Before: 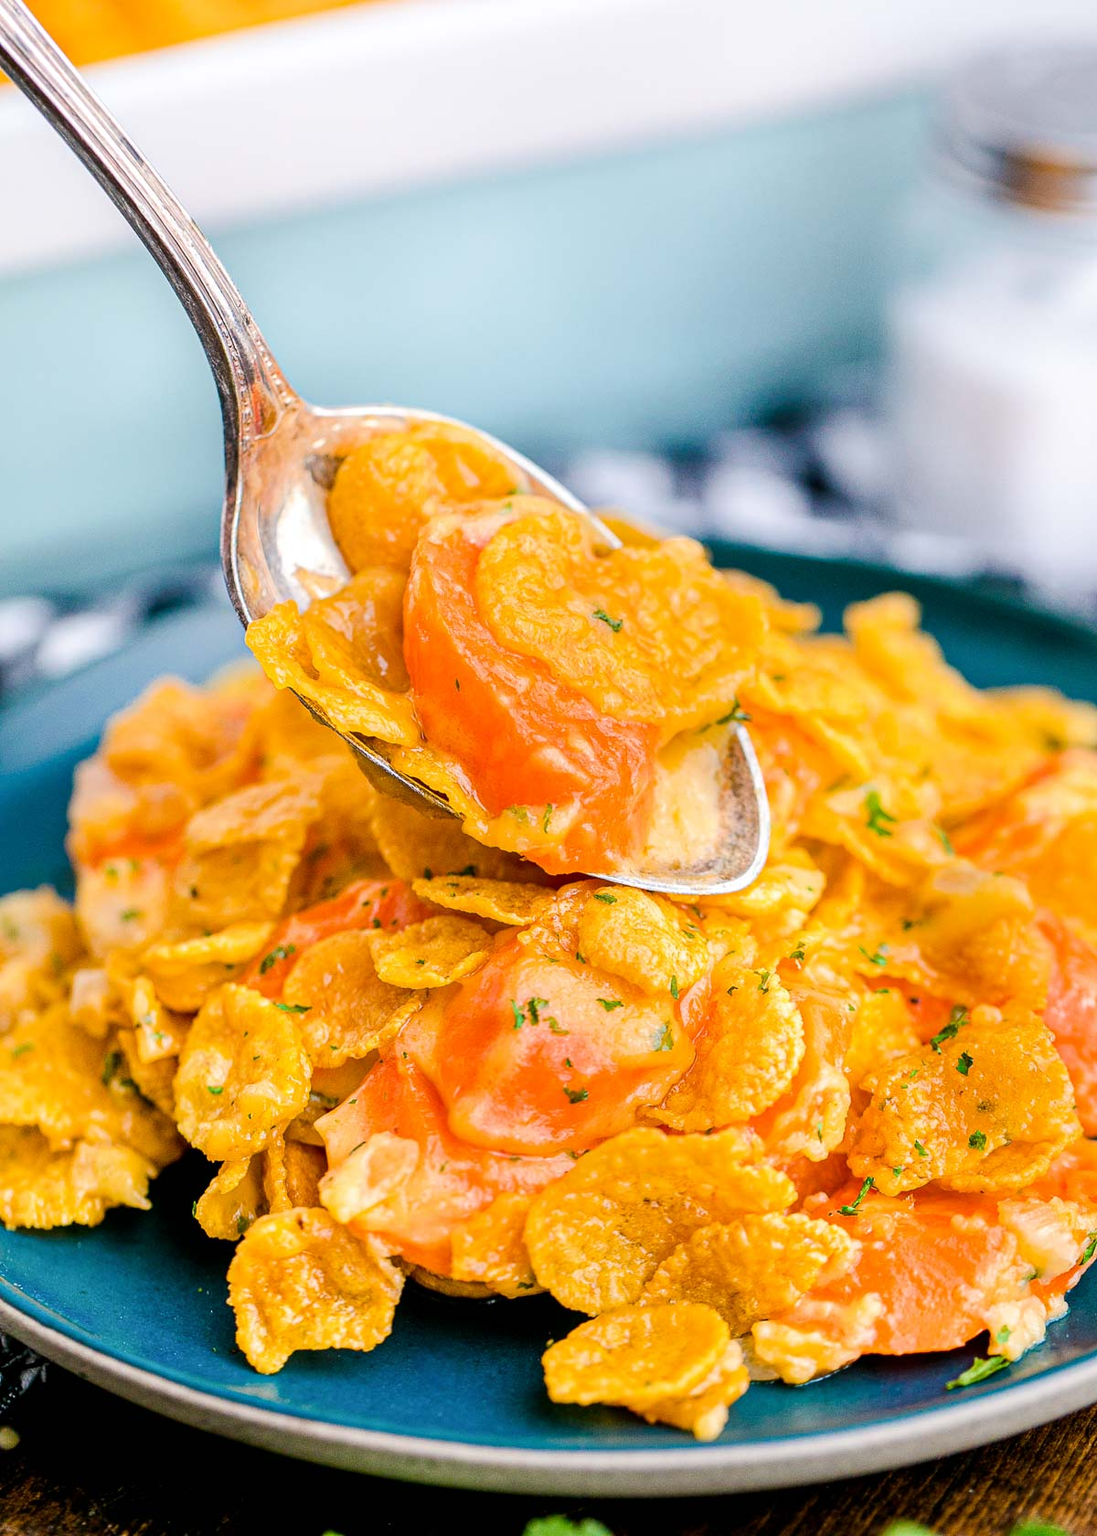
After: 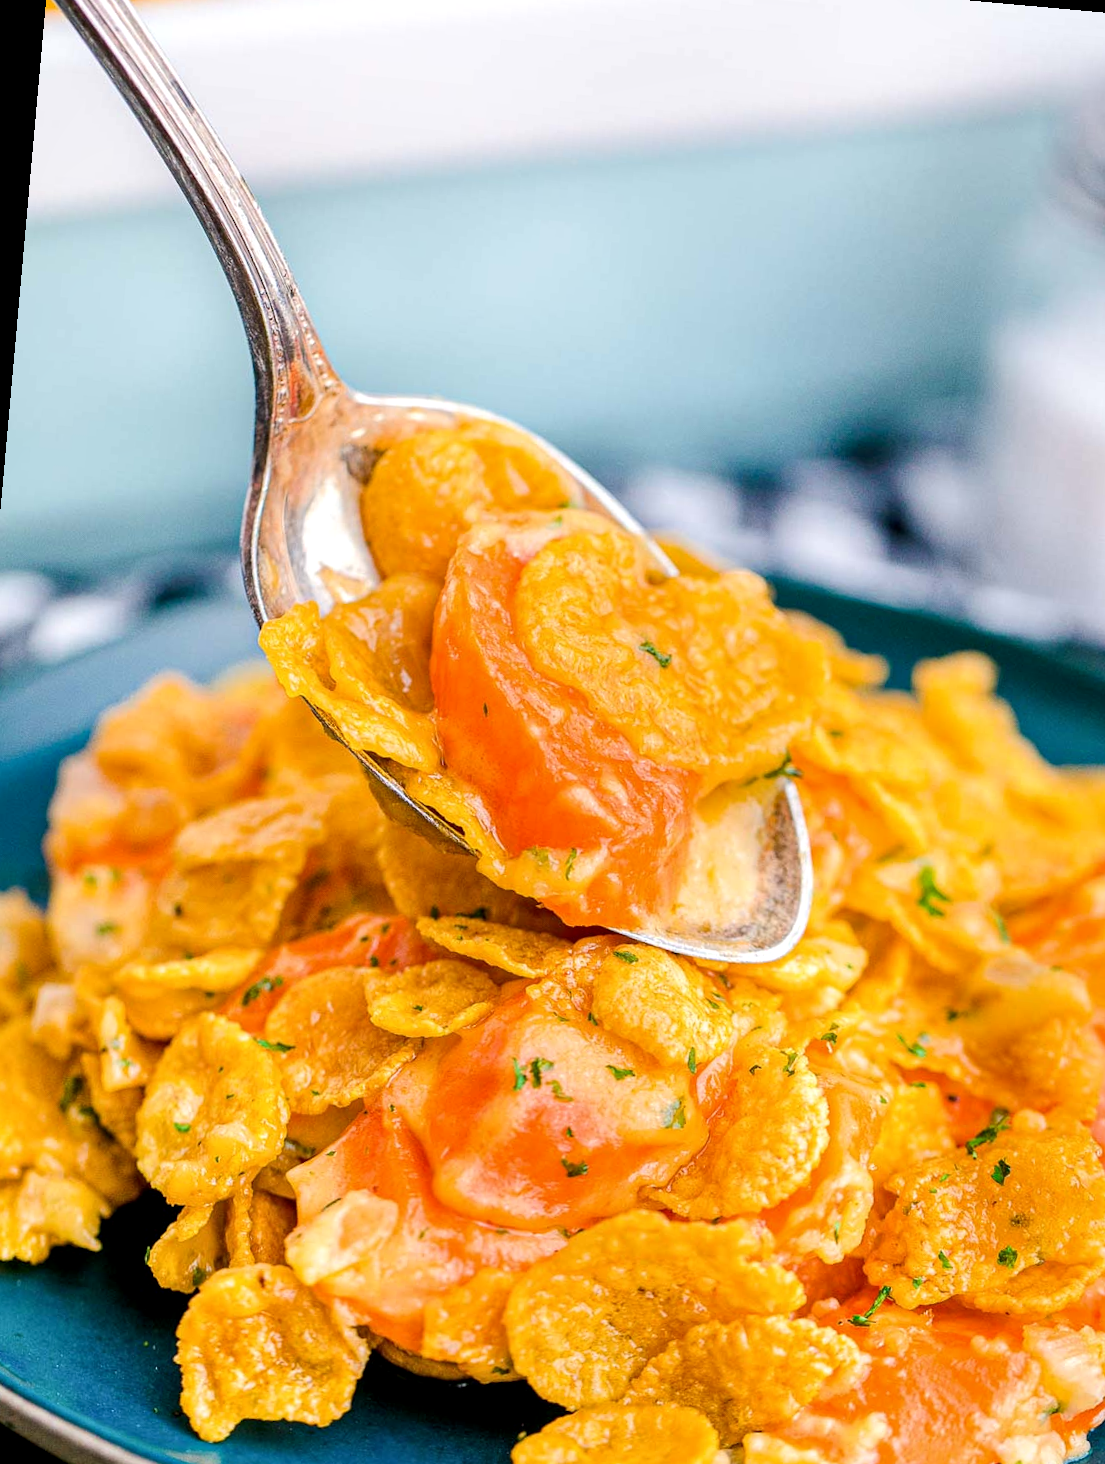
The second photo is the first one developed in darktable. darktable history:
rotate and perspective: rotation 5.12°, automatic cropping off
crop and rotate: left 7.196%, top 4.574%, right 10.605%, bottom 13.178%
local contrast: highlights 100%, shadows 100%, detail 120%, midtone range 0.2
